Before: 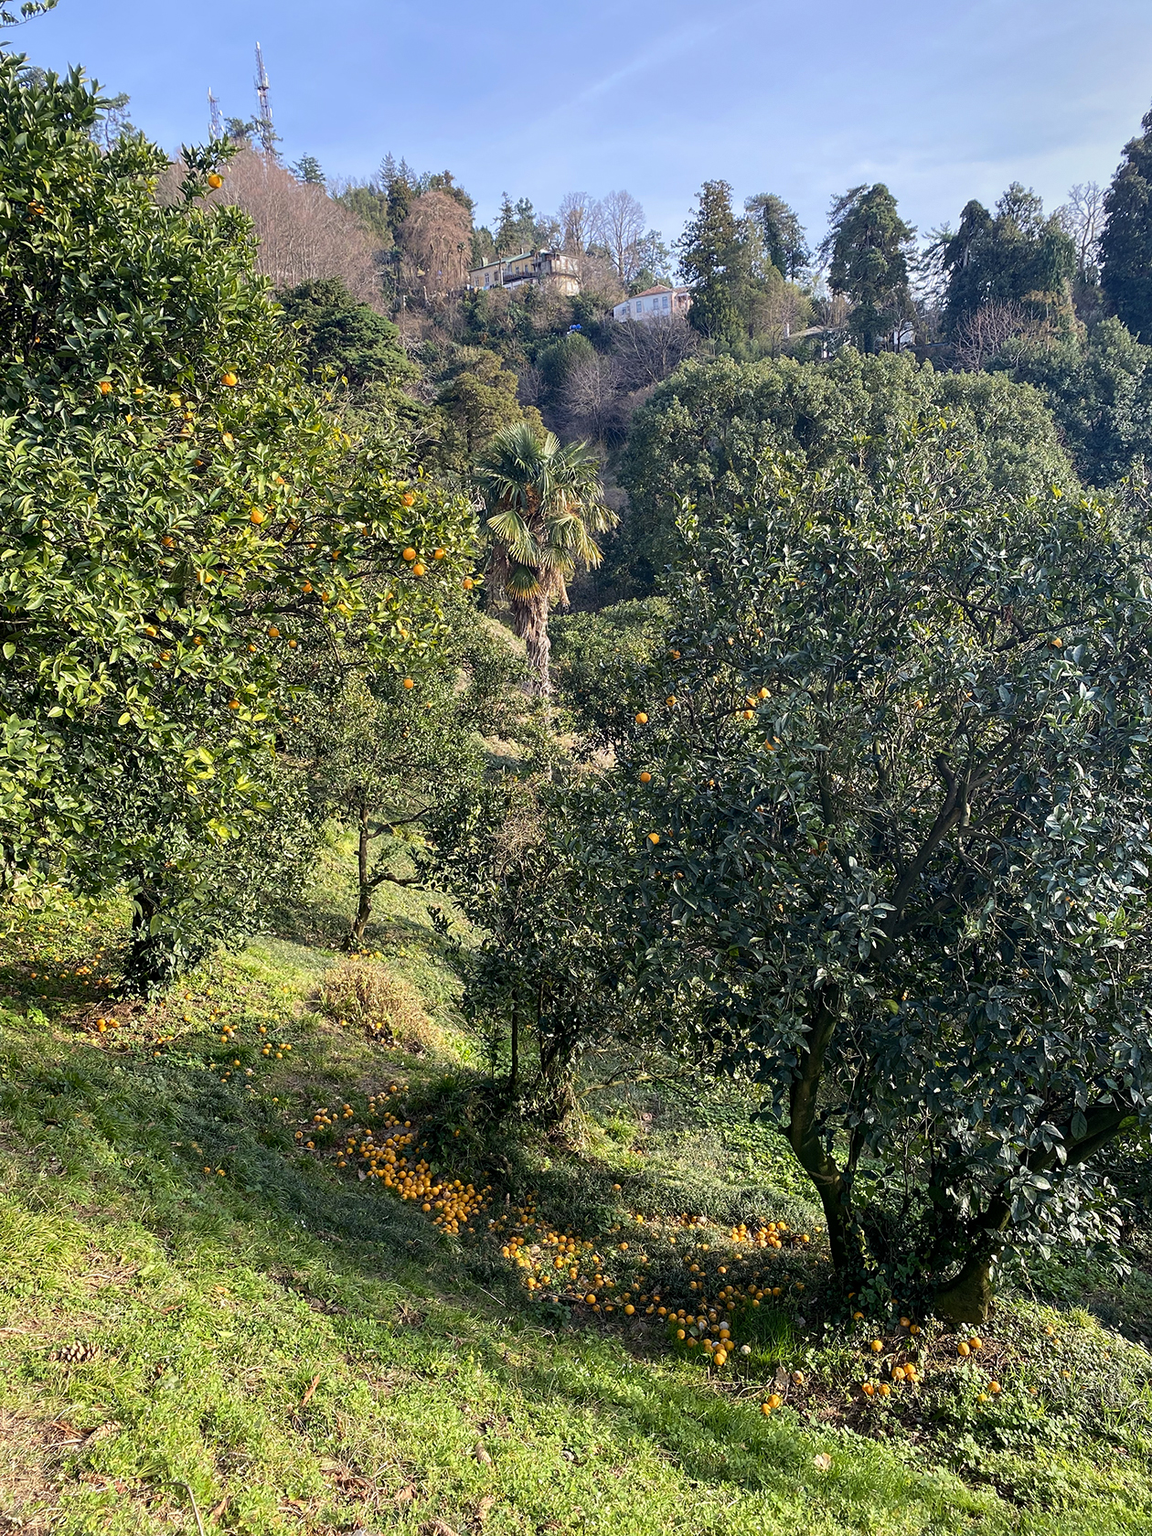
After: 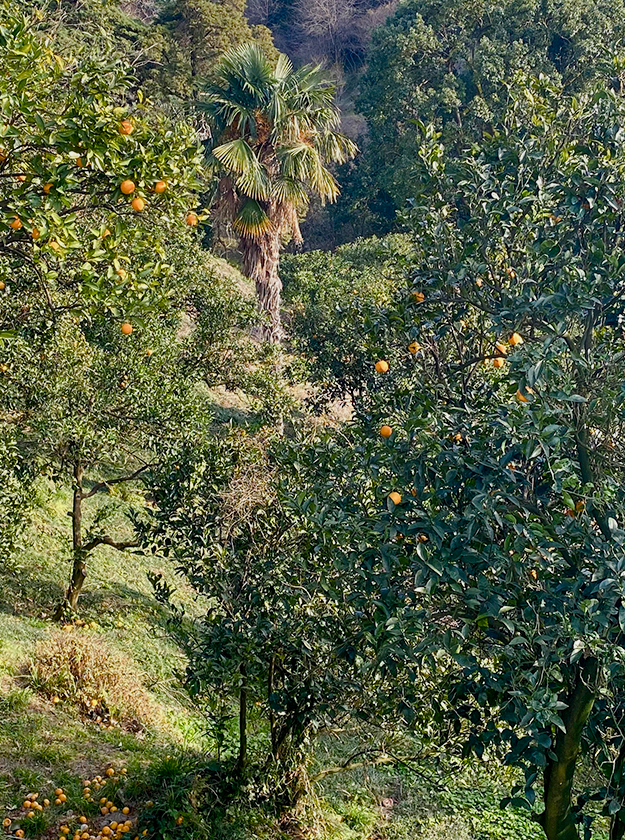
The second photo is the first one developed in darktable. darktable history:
color balance rgb: perceptual saturation grading › global saturation 20%, perceptual saturation grading › highlights -49.621%, perceptual saturation grading › shadows 25.015%, contrast -10.202%
shadows and highlights: radius 136.52, soften with gaussian
crop: left 25.414%, top 24.968%, right 24.938%, bottom 25.022%
